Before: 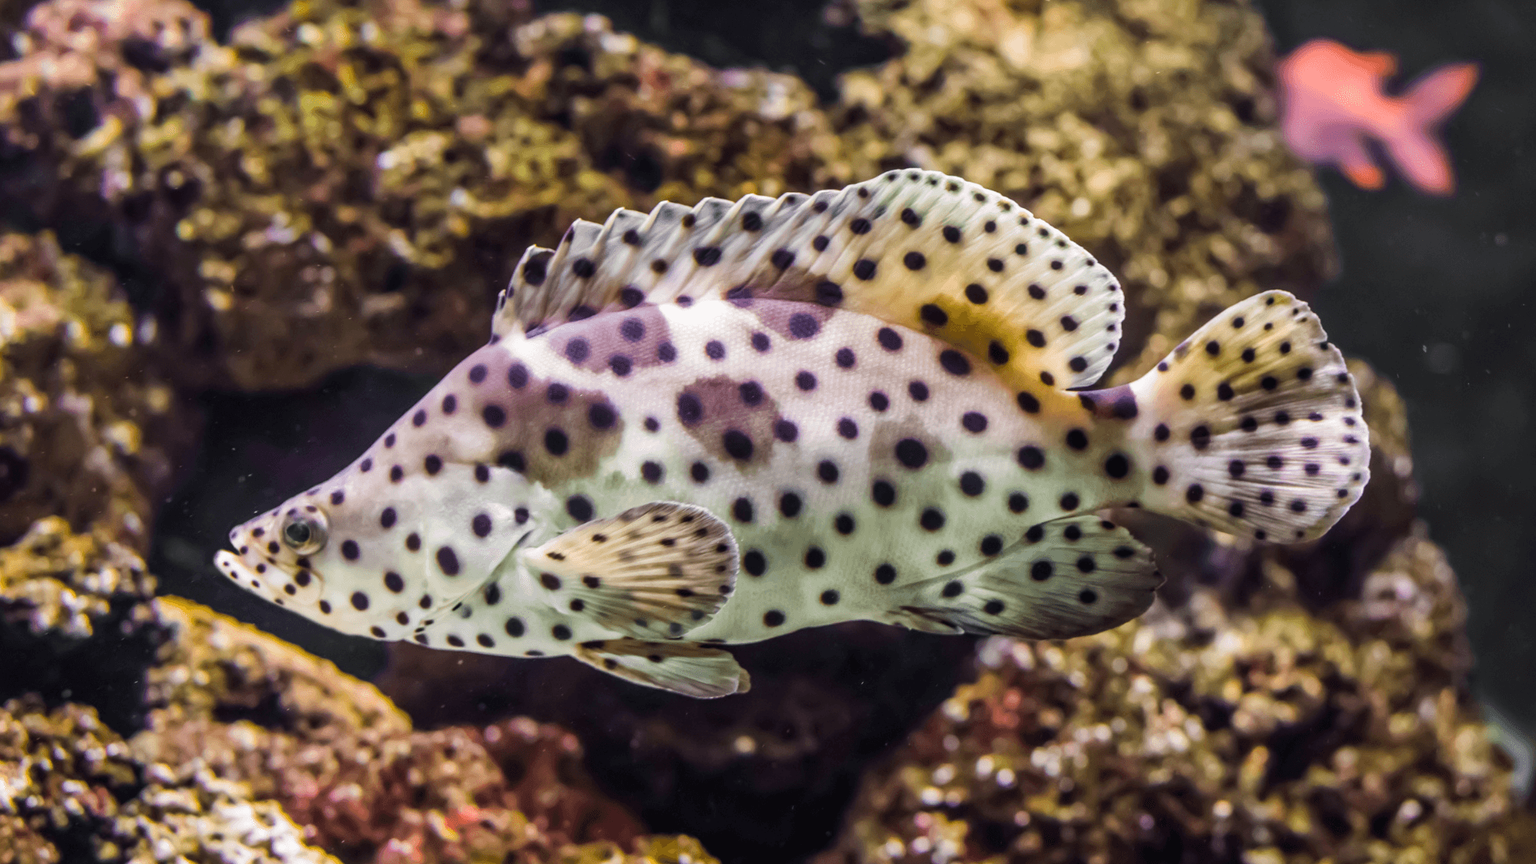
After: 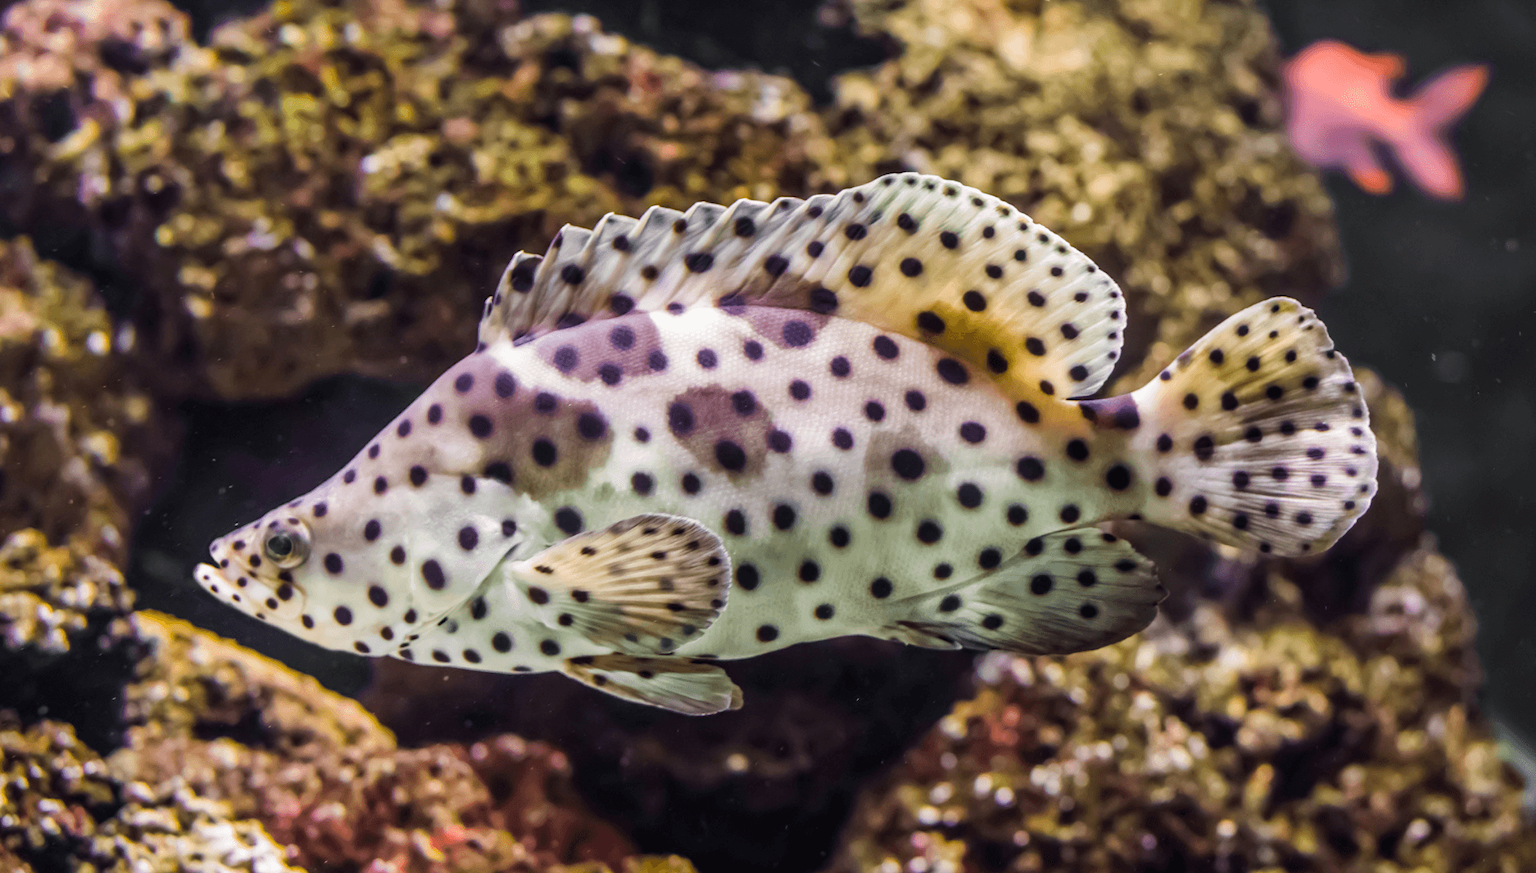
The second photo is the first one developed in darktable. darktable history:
crop and rotate: left 1.661%, right 0.646%, bottom 1.276%
